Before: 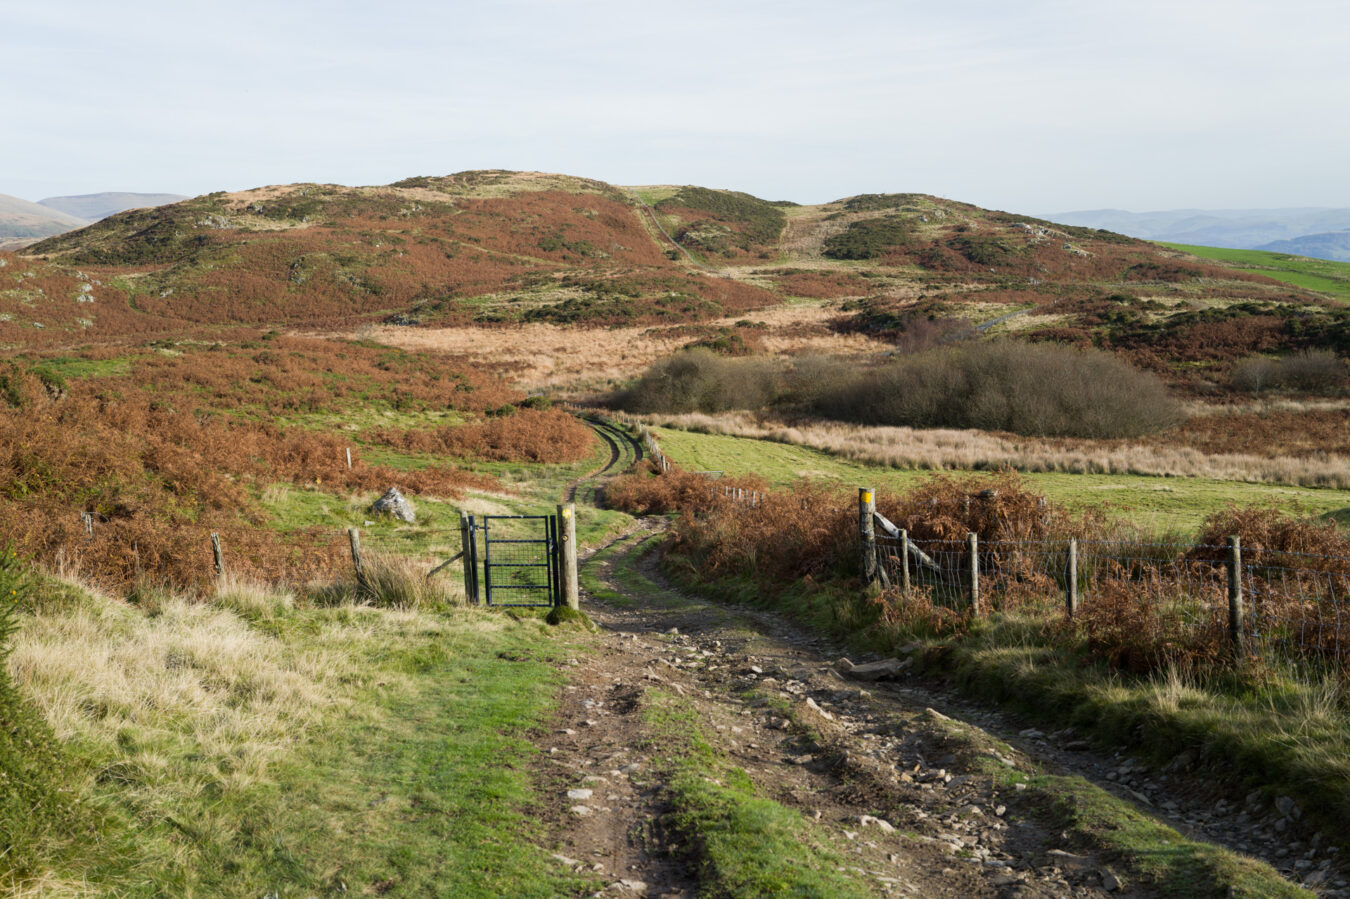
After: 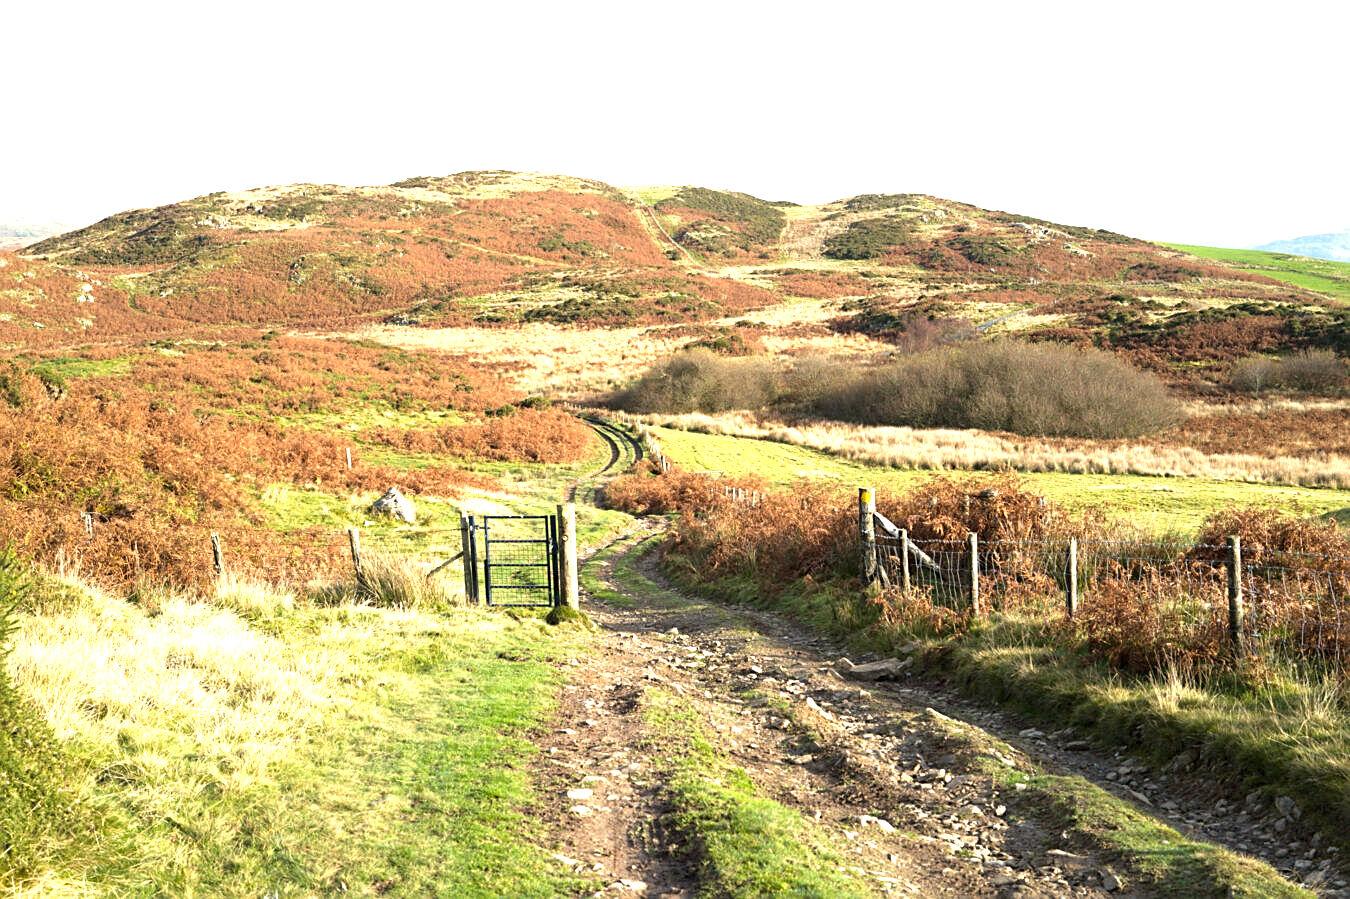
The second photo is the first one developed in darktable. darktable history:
sharpen: on, module defaults
exposure: black level correction 0, exposure 1.45 EV, compensate exposure bias true, compensate highlight preservation false
white balance: red 1.045, blue 0.932
